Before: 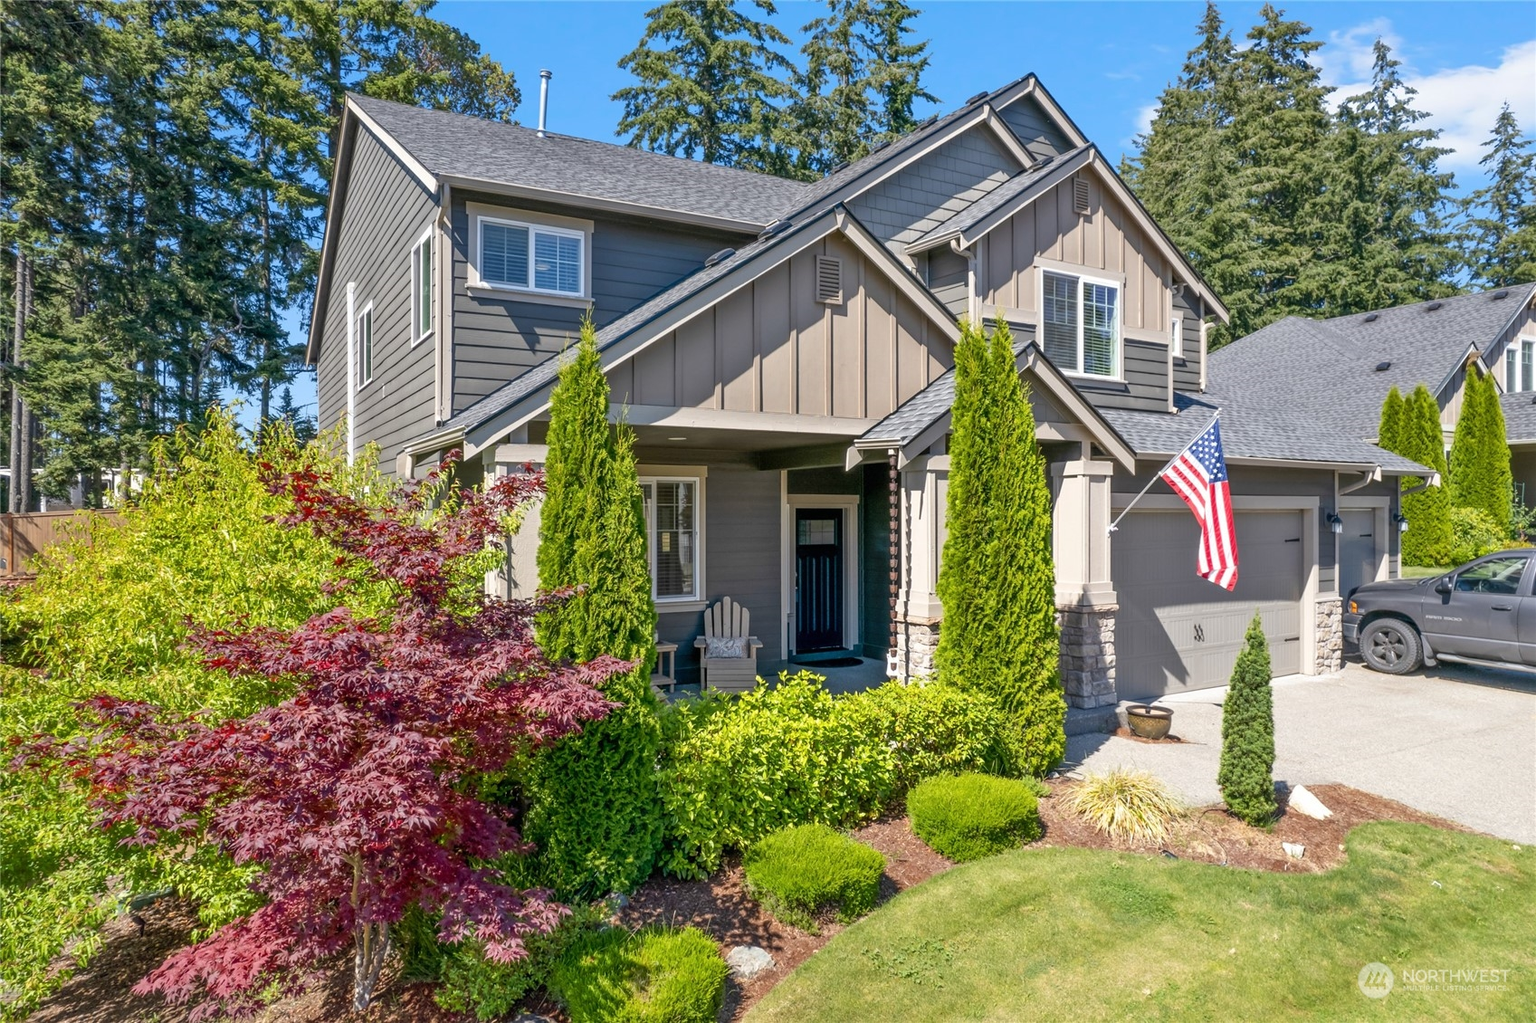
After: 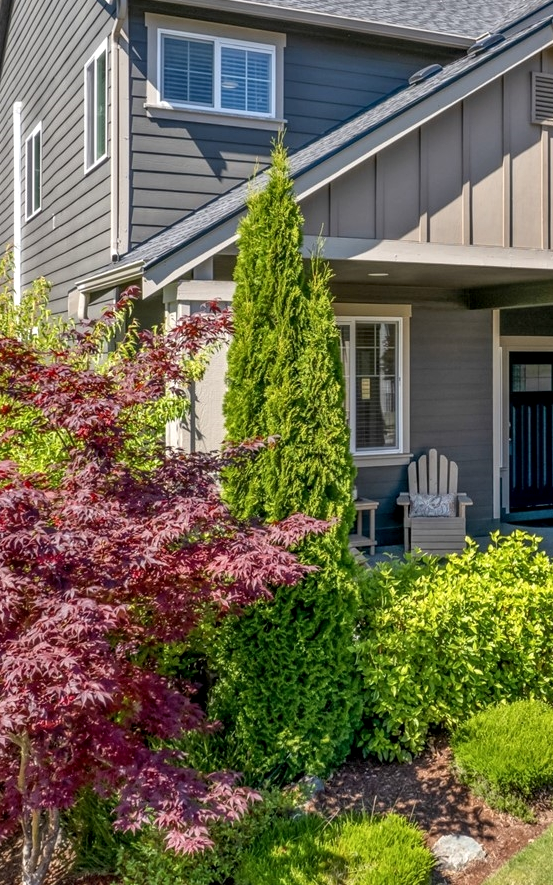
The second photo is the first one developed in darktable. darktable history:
crop and rotate: left 21.84%, top 18.613%, right 45.521%, bottom 2.986%
local contrast: on, module defaults
